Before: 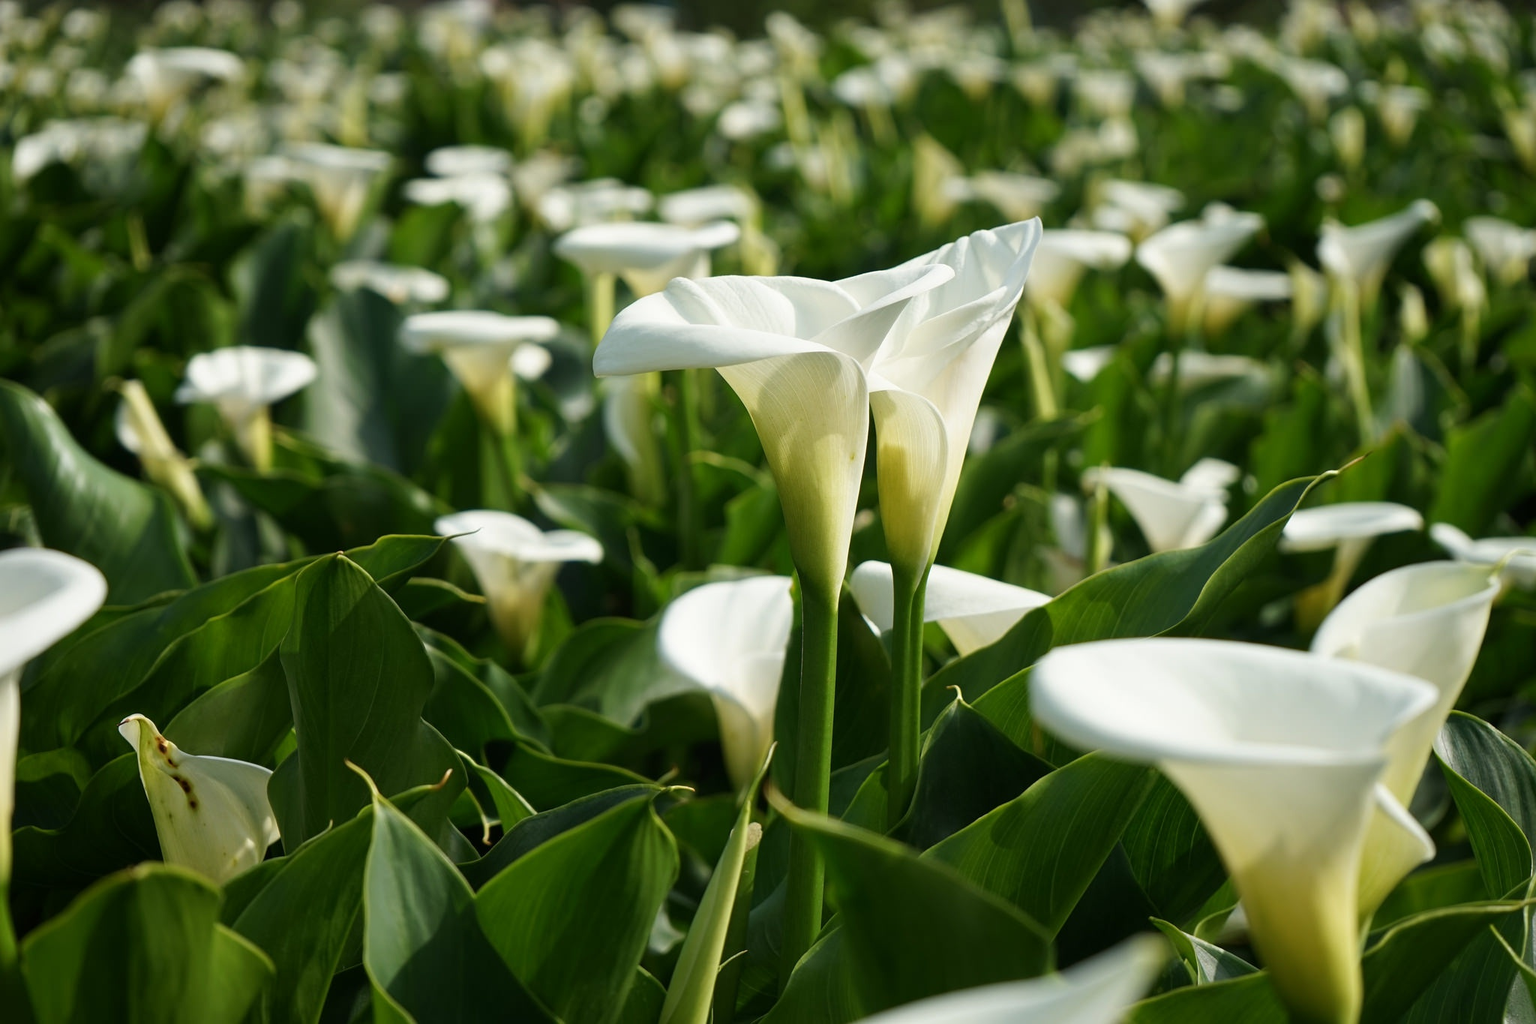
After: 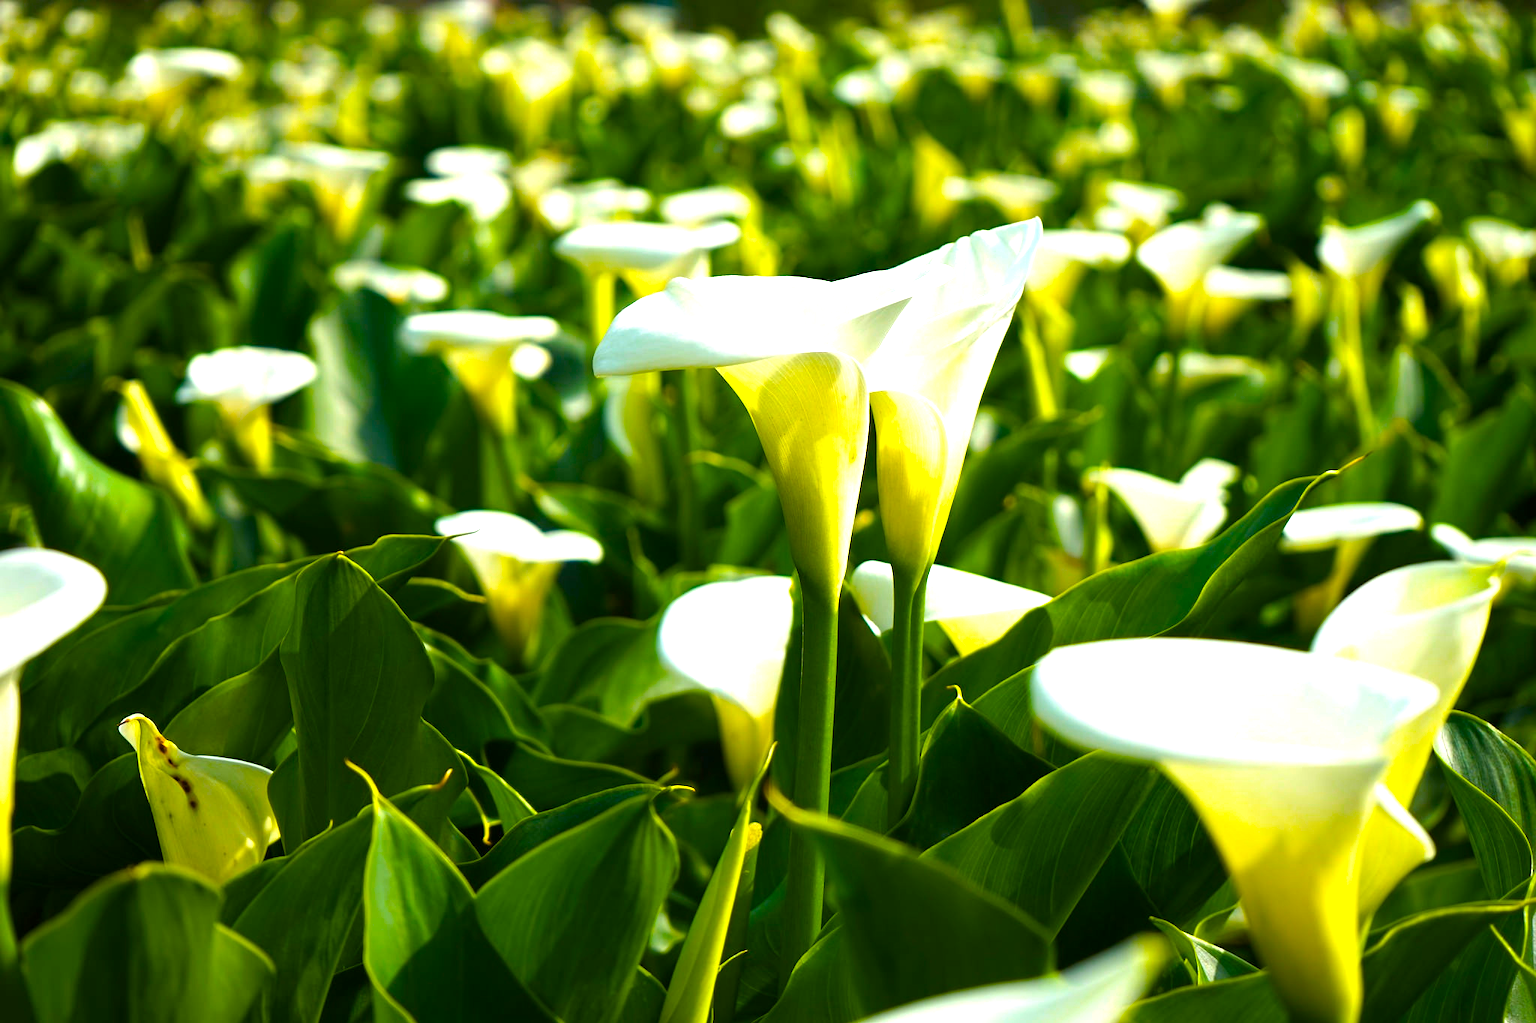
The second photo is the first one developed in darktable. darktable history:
rotate and perspective: automatic cropping off
color balance rgb: linear chroma grading › global chroma 25%, perceptual saturation grading › global saturation 40%, perceptual brilliance grading › global brilliance 30%, global vibrance 40%
